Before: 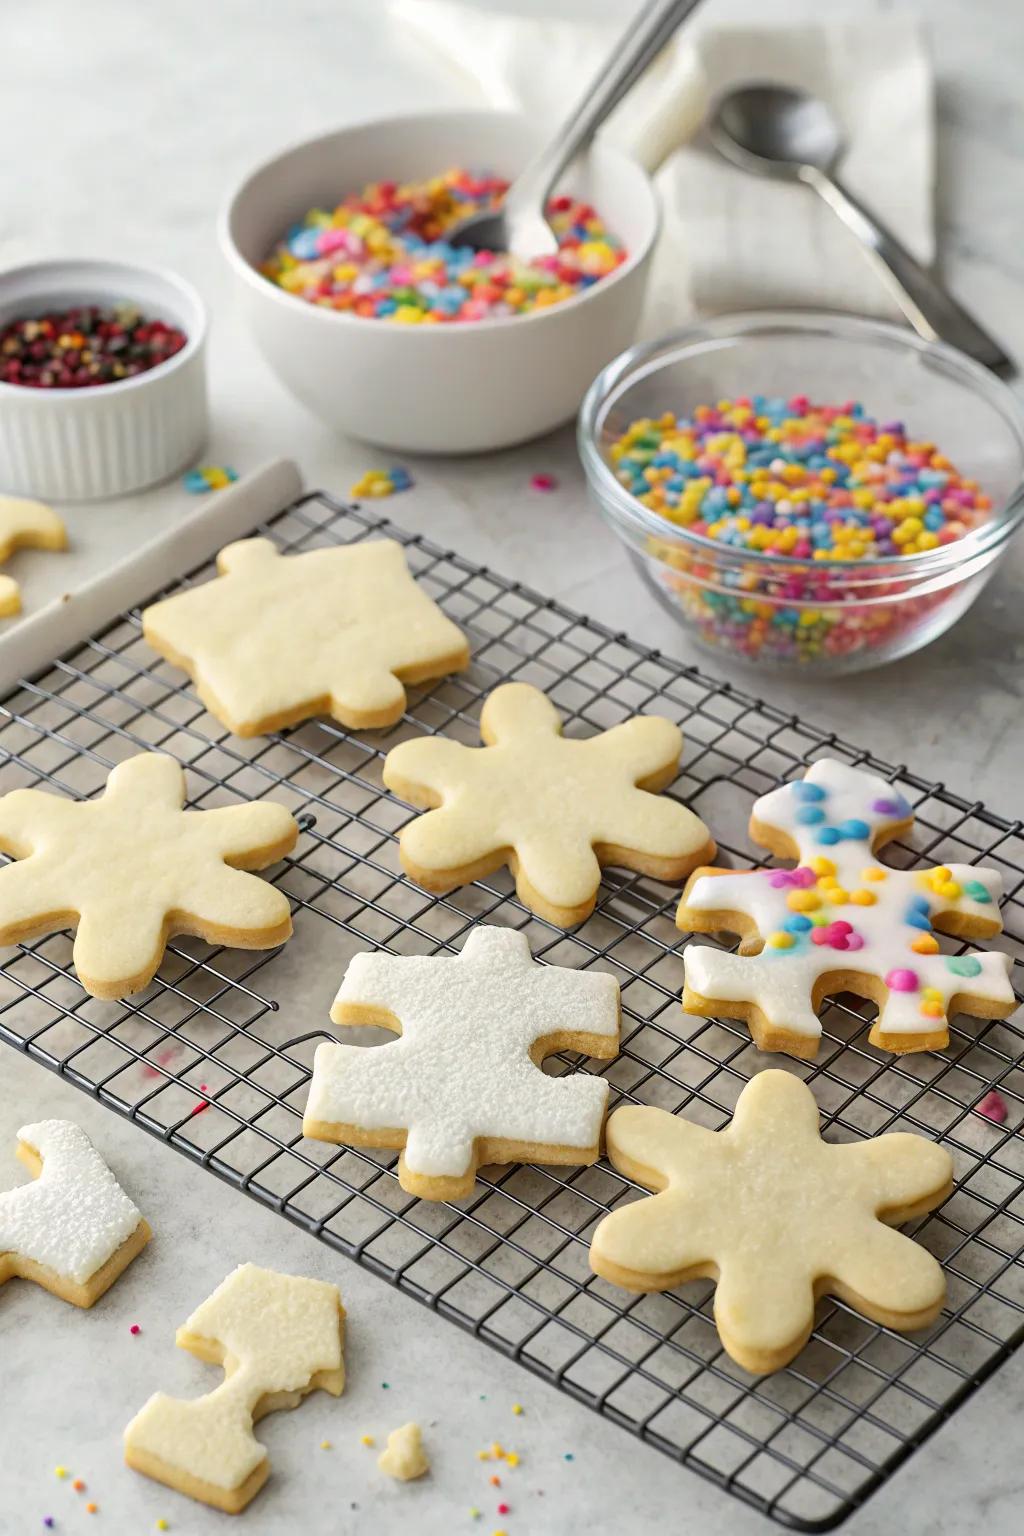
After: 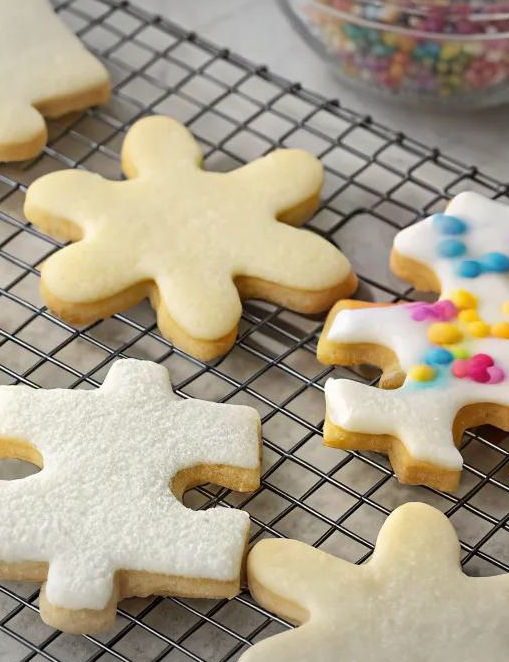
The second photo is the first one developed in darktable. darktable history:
crop: left 35.145%, top 36.921%, right 15.083%, bottom 19.949%
vignetting: fall-off start 100.51%, brightness -0.195, width/height ratio 1.32
